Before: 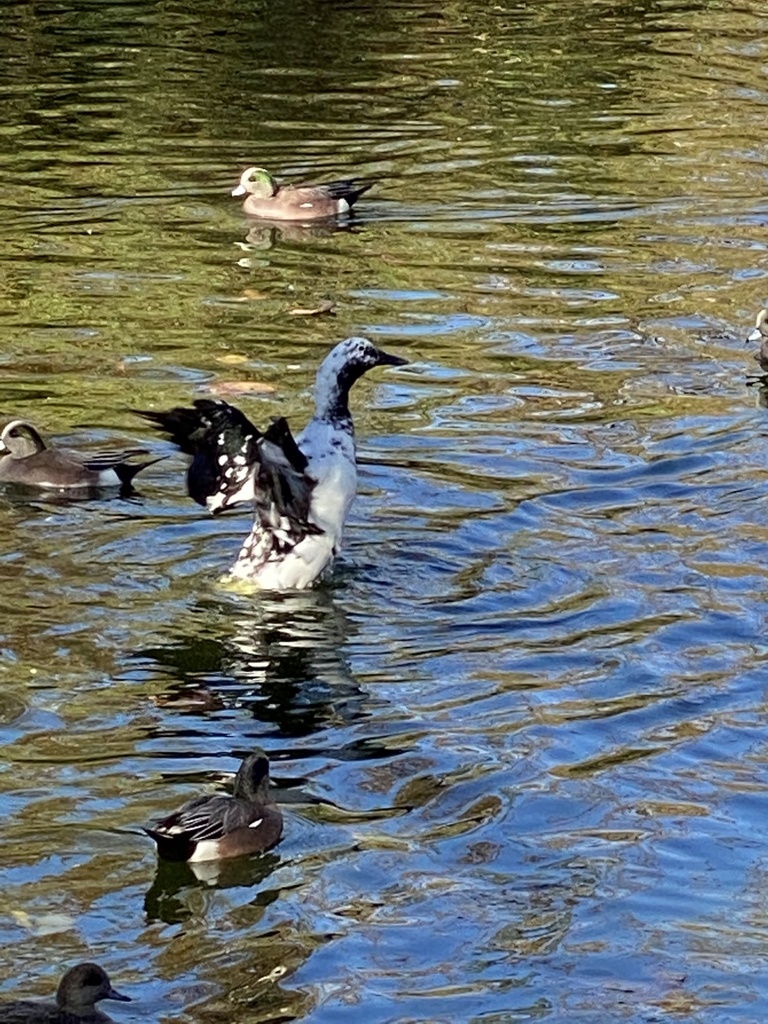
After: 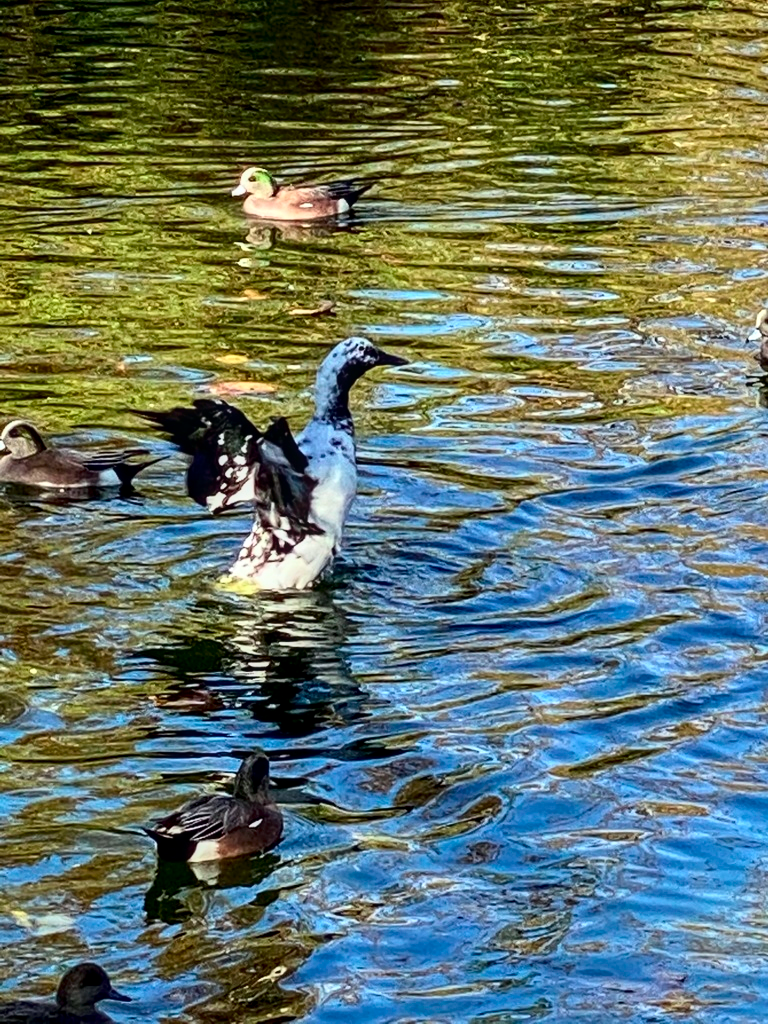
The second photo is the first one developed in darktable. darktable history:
tone curve: curves: ch0 [(0, 0) (0.139, 0.067) (0.319, 0.269) (0.498, 0.505) (0.725, 0.824) (0.864, 0.945) (0.985, 1)]; ch1 [(0, 0) (0.291, 0.197) (0.456, 0.426) (0.495, 0.488) (0.557, 0.578) (0.599, 0.644) (0.702, 0.786) (1, 1)]; ch2 [(0, 0) (0.125, 0.089) (0.353, 0.329) (0.447, 0.43) (0.557, 0.566) (0.63, 0.667) (1, 1)], color space Lab, independent channels, preserve colors none
local contrast: on, module defaults
